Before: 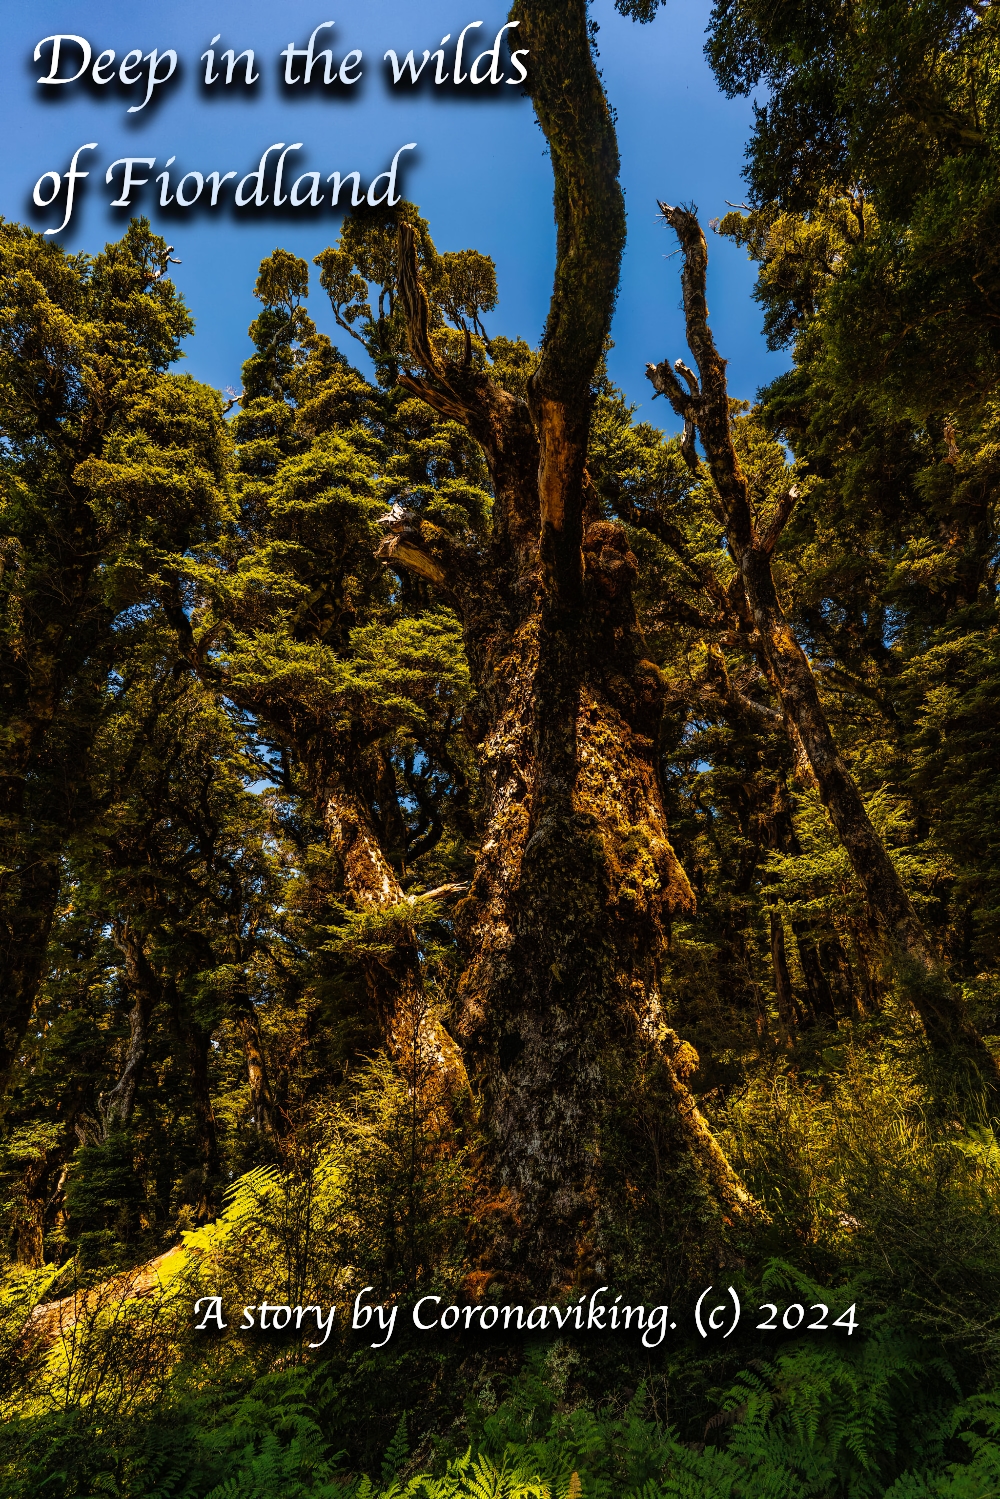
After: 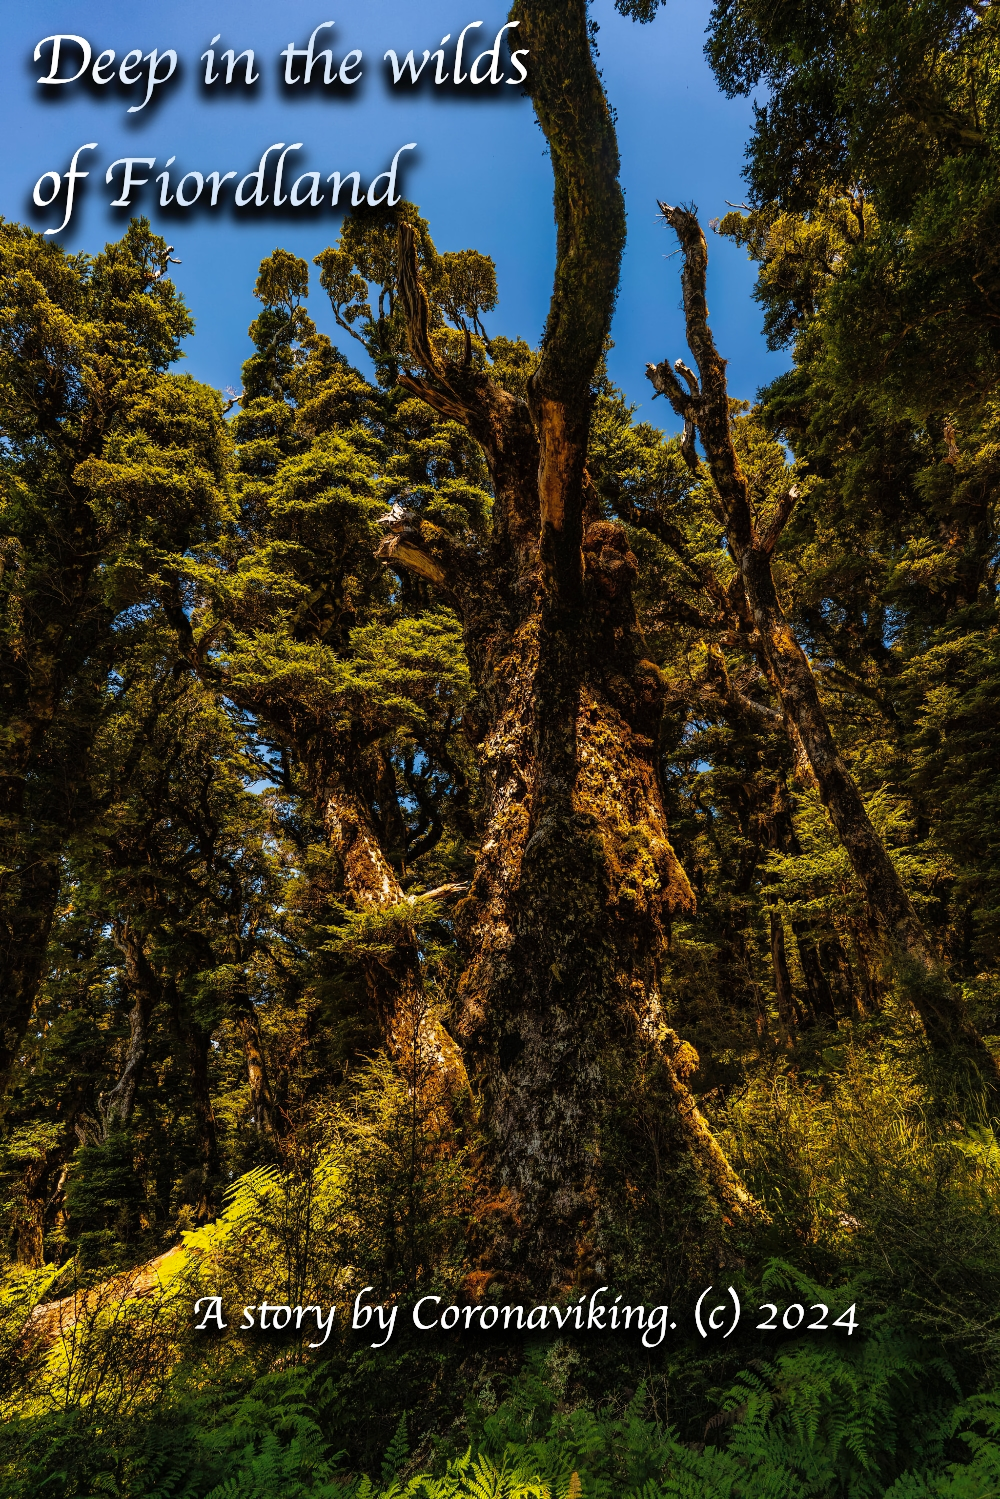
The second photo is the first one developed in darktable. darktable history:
shadows and highlights: shadows 25.42, highlights -25.56
